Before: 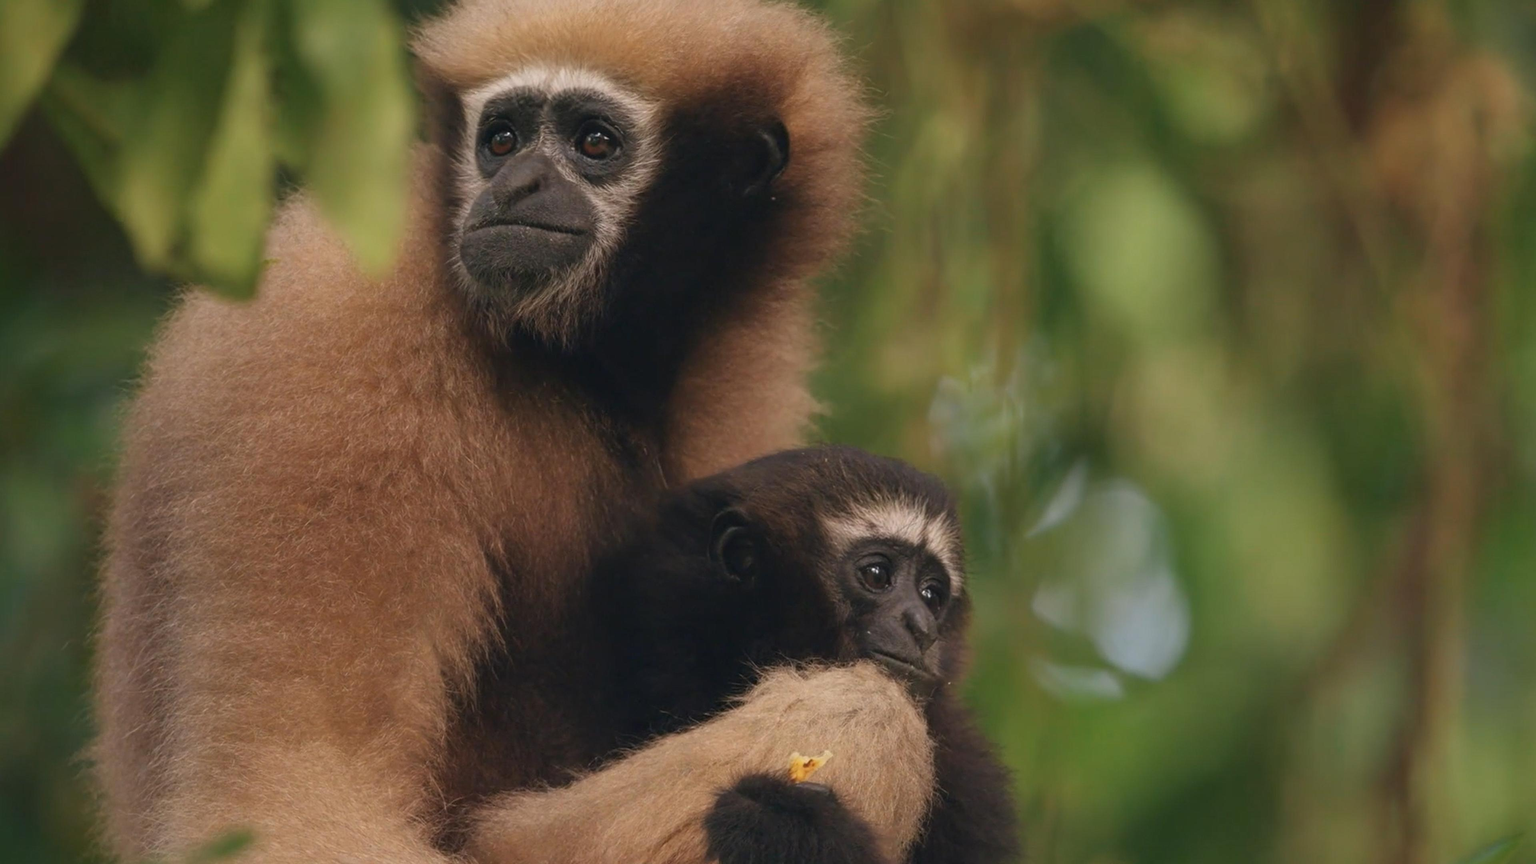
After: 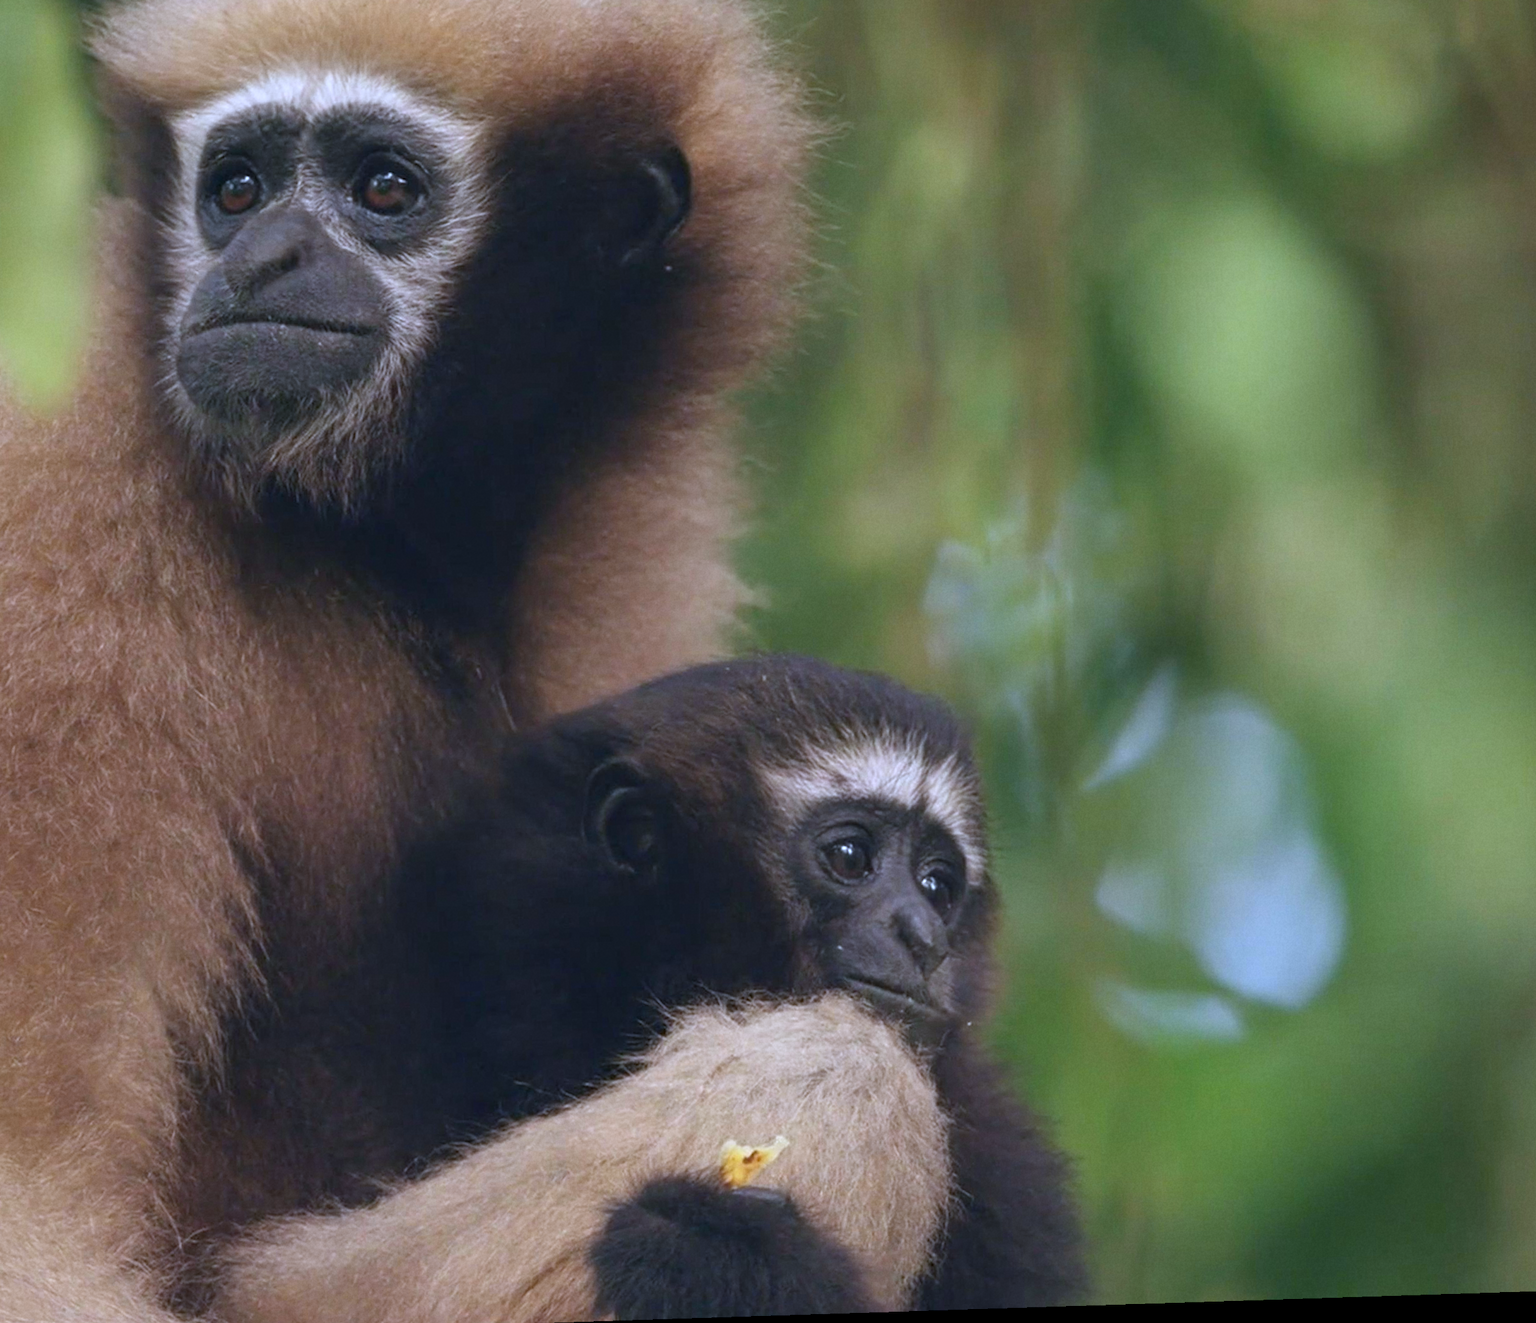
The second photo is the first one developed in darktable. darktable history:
grain: coarseness 14.57 ISO, strength 8.8%
exposure: black level correction 0.001, exposure 0.5 EV, compensate exposure bias true, compensate highlight preservation false
white balance: red 0.871, blue 1.249
crop and rotate: left 22.918%, top 5.629%, right 14.711%, bottom 2.247%
rotate and perspective: rotation -1.77°, lens shift (horizontal) 0.004, automatic cropping off
